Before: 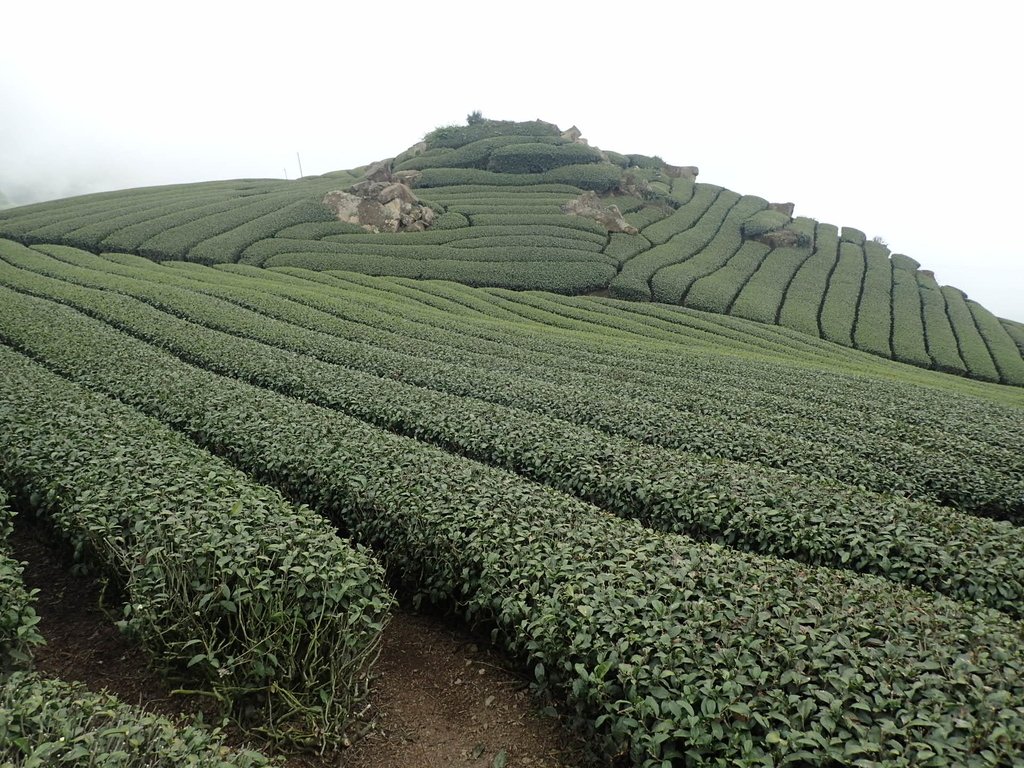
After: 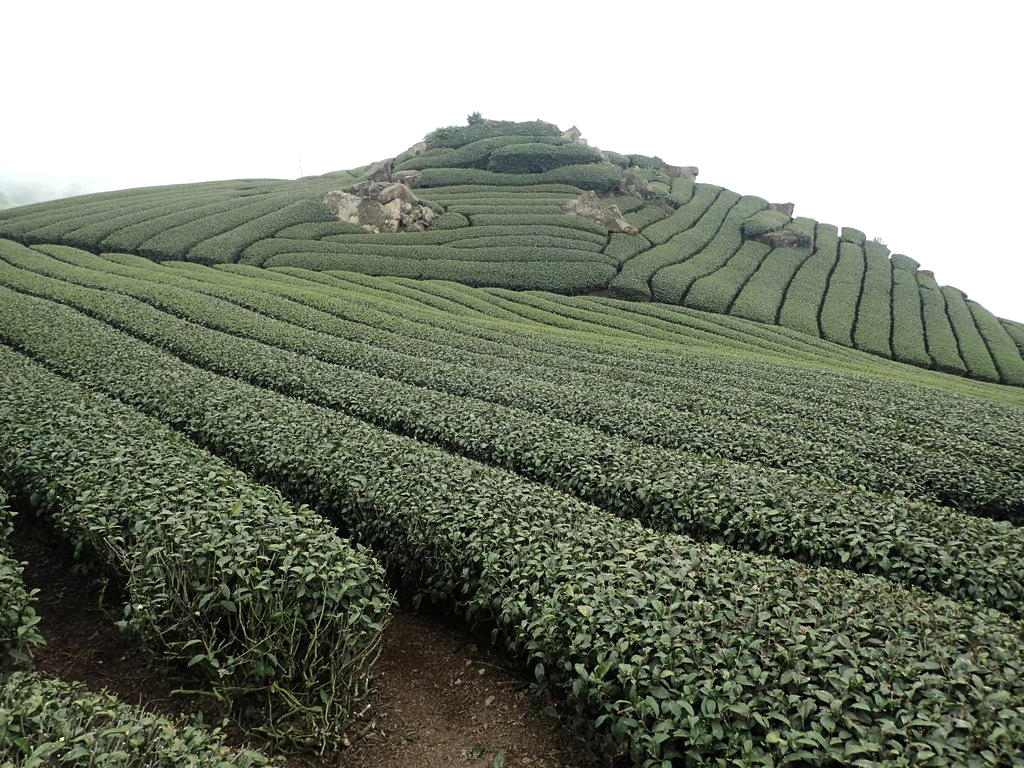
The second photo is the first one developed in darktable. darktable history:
tone equalizer: -8 EV -0.417 EV, -7 EV -0.389 EV, -6 EV -0.333 EV, -5 EV -0.222 EV, -3 EV 0.222 EV, -2 EV 0.333 EV, -1 EV 0.389 EV, +0 EV 0.417 EV, edges refinement/feathering 500, mask exposure compensation -1.57 EV, preserve details no
exposure: compensate highlight preservation false
